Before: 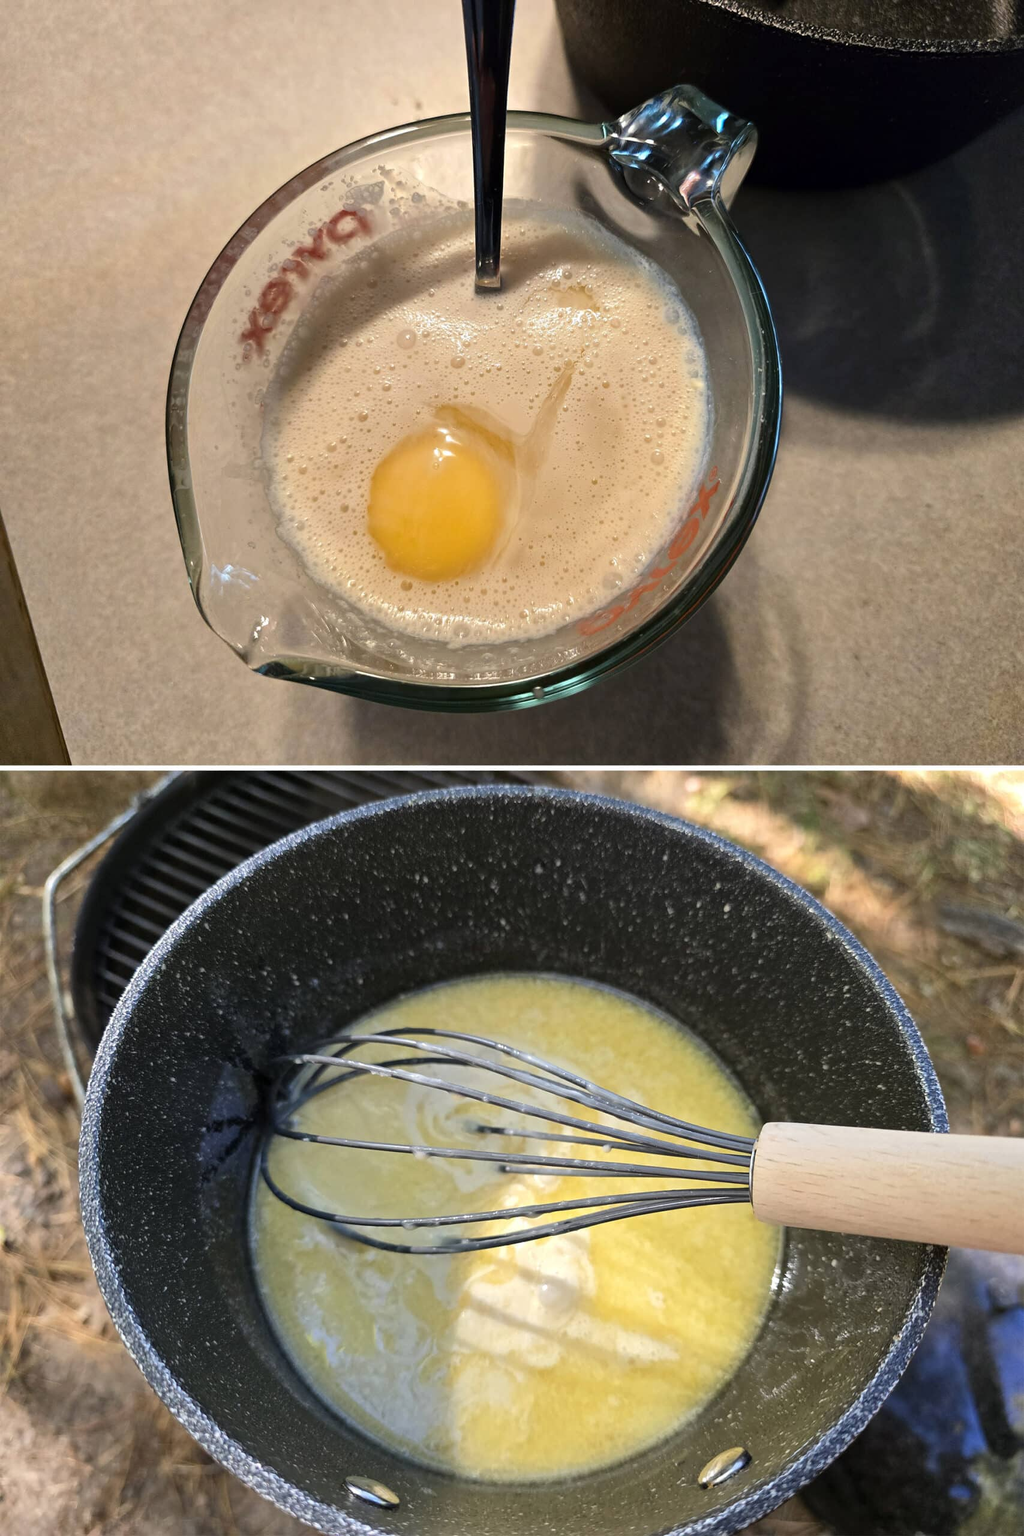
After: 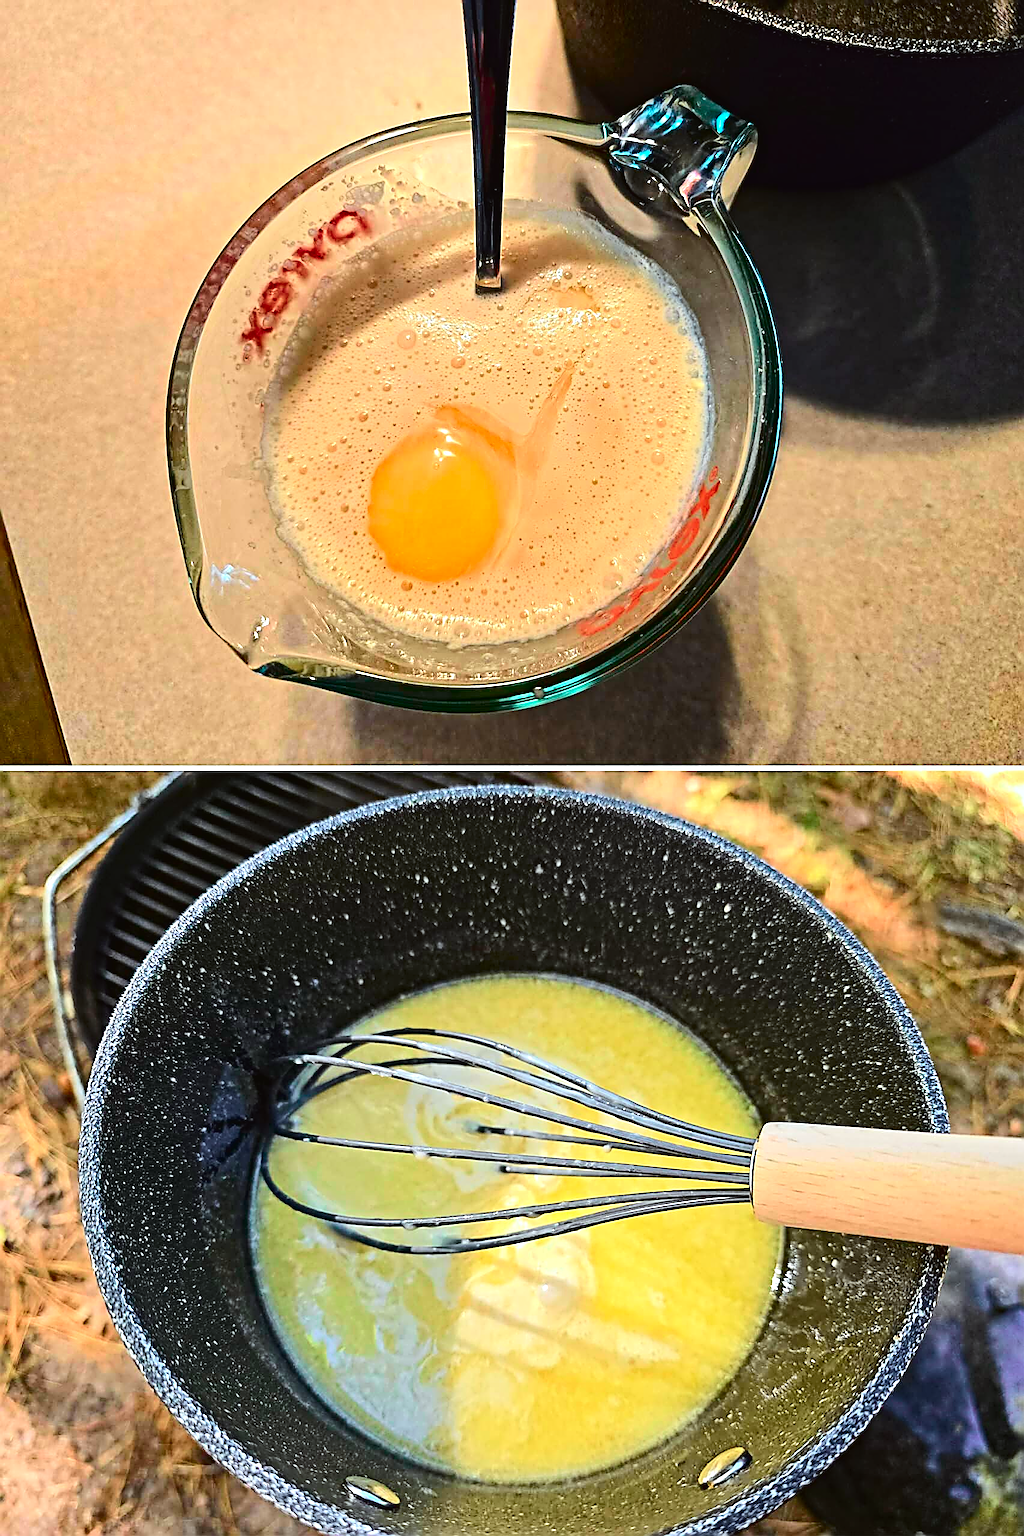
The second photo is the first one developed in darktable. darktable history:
tone curve: curves: ch0 [(0, 0.023) (0.103, 0.087) (0.277, 0.28) (0.438, 0.547) (0.546, 0.678) (0.735, 0.843) (0.994, 1)]; ch1 [(0, 0) (0.371, 0.261) (0.465, 0.42) (0.488, 0.477) (0.512, 0.513) (0.542, 0.581) (0.574, 0.647) (0.636, 0.747) (1, 1)]; ch2 [(0, 0) (0.369, 0.388) (0.449, 0.431) (0.478, 0.471) (0.516, 0.517) (0.575, 0.642) (0.649, 0.726) (1, 1)], color space Lab, independent channels, preserve colors none
color correction: highlights a* -2.73, highlights b* -2.09, shadows a* 2.41, shadows b* 2.73
sharpen: amount 2
contrast equalizer: y [[0.5, 0.5, 0.501, 0.63, 0.504, 0.5], [0.5 ×6], [0.5 ×6], [0 ×6], [0 ×6]]
